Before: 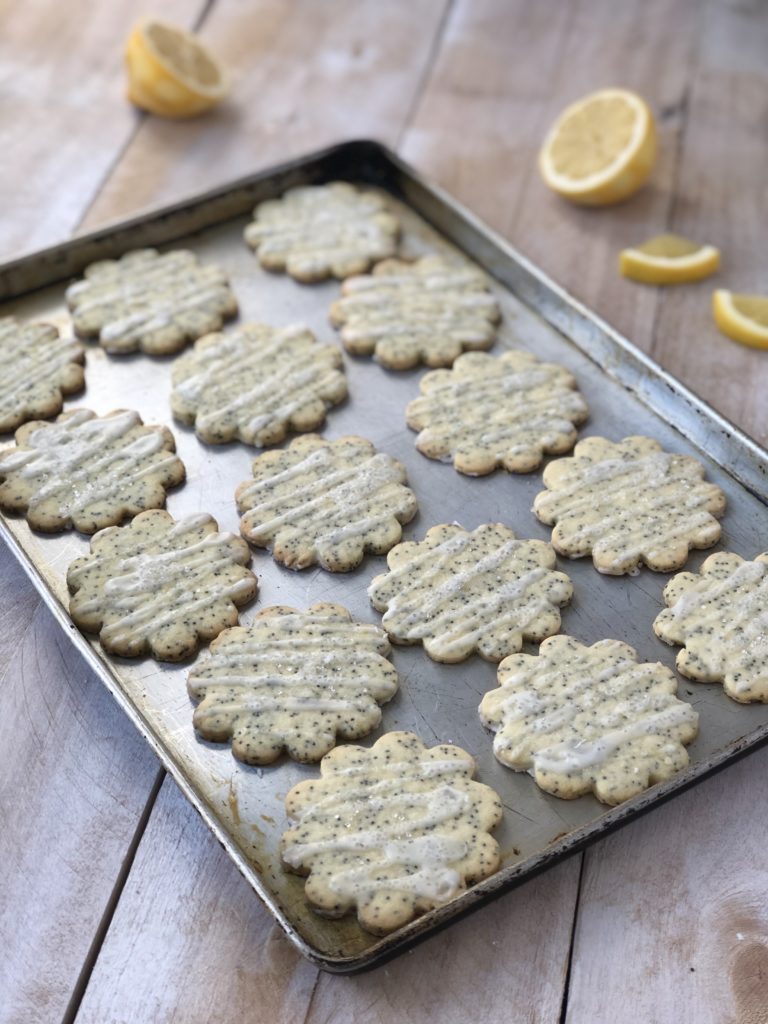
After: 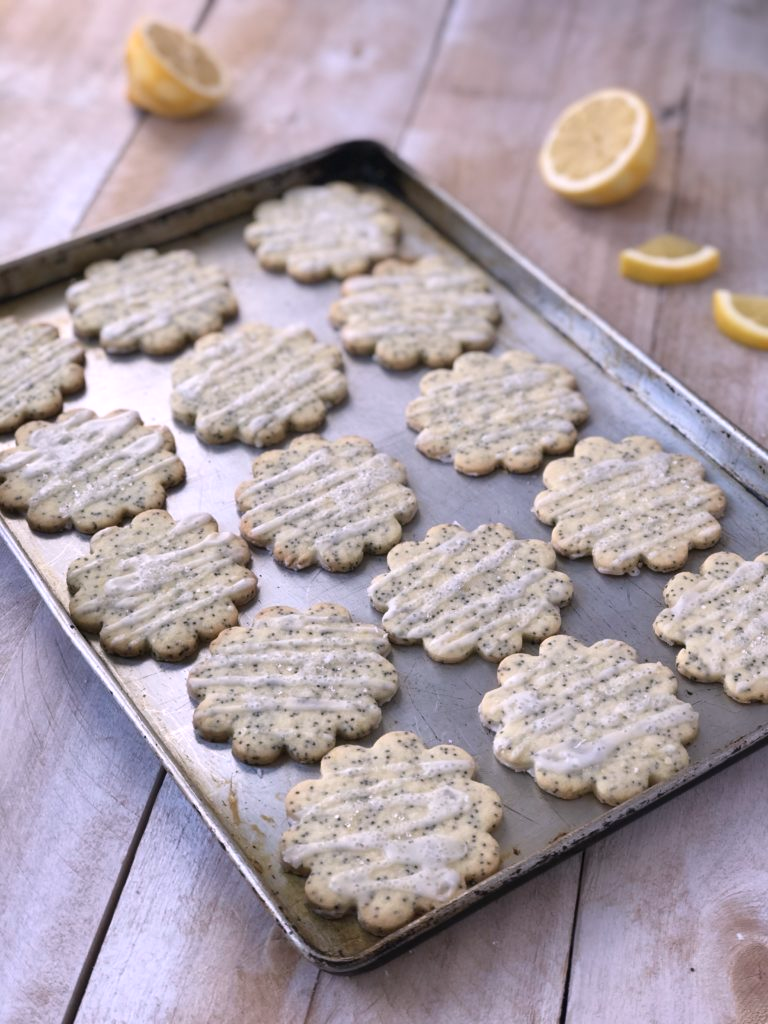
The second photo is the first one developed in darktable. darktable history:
white balance: red 1.05, blue 1.072
rotate and perspective: automatic cropping original format, crop left 0, crop top 0
